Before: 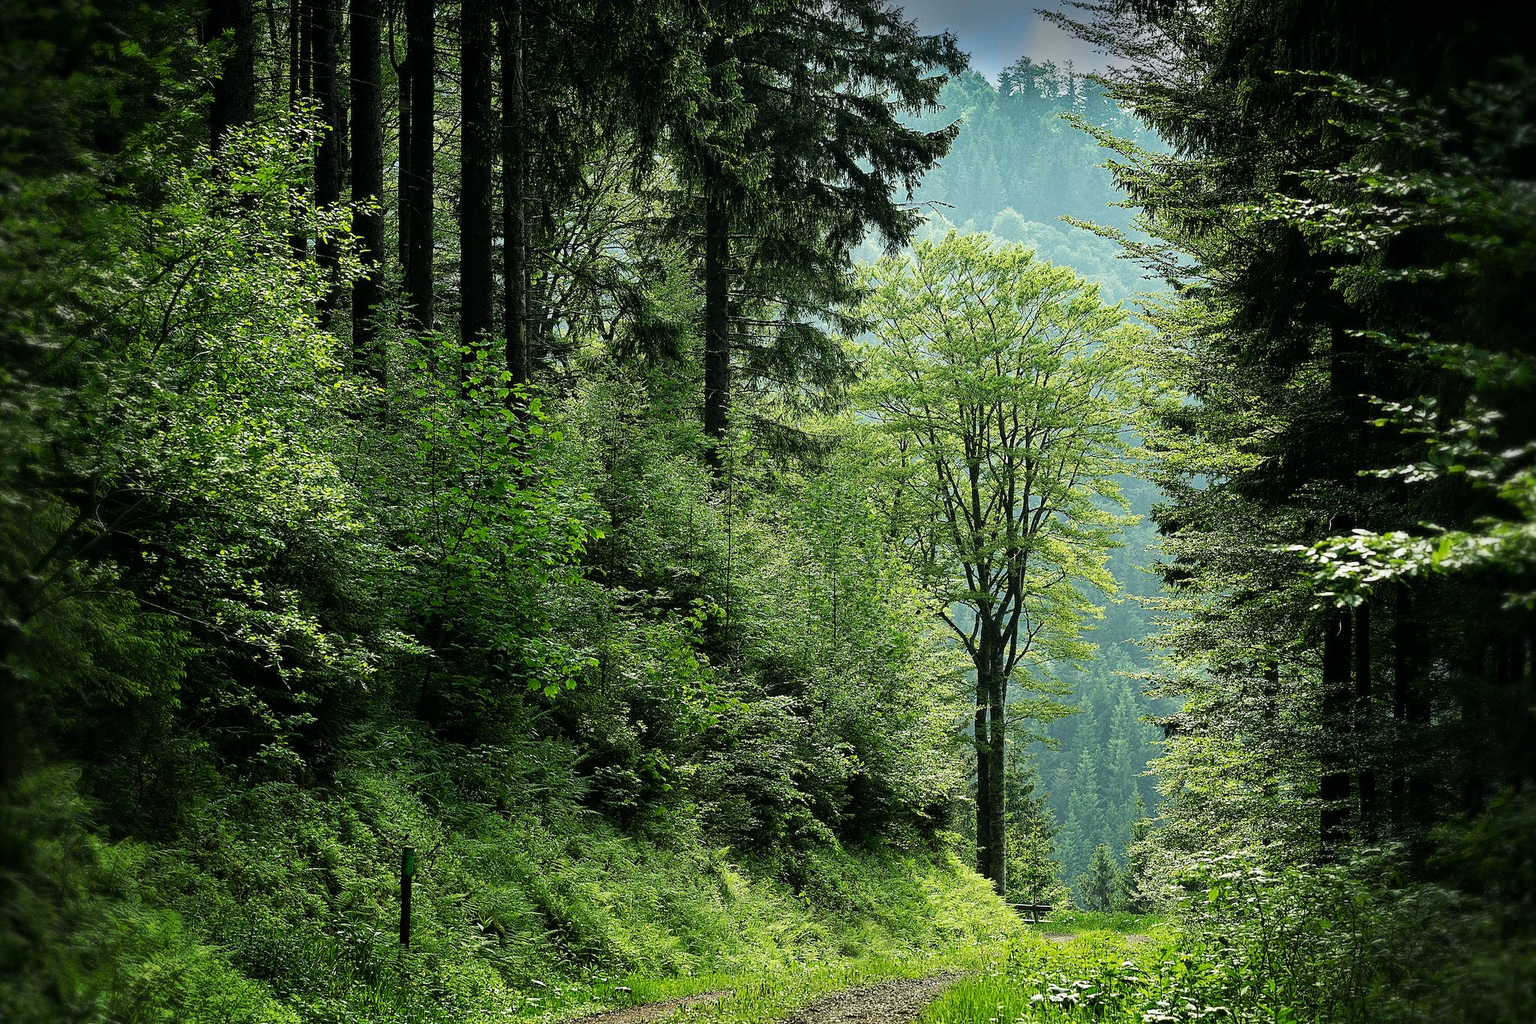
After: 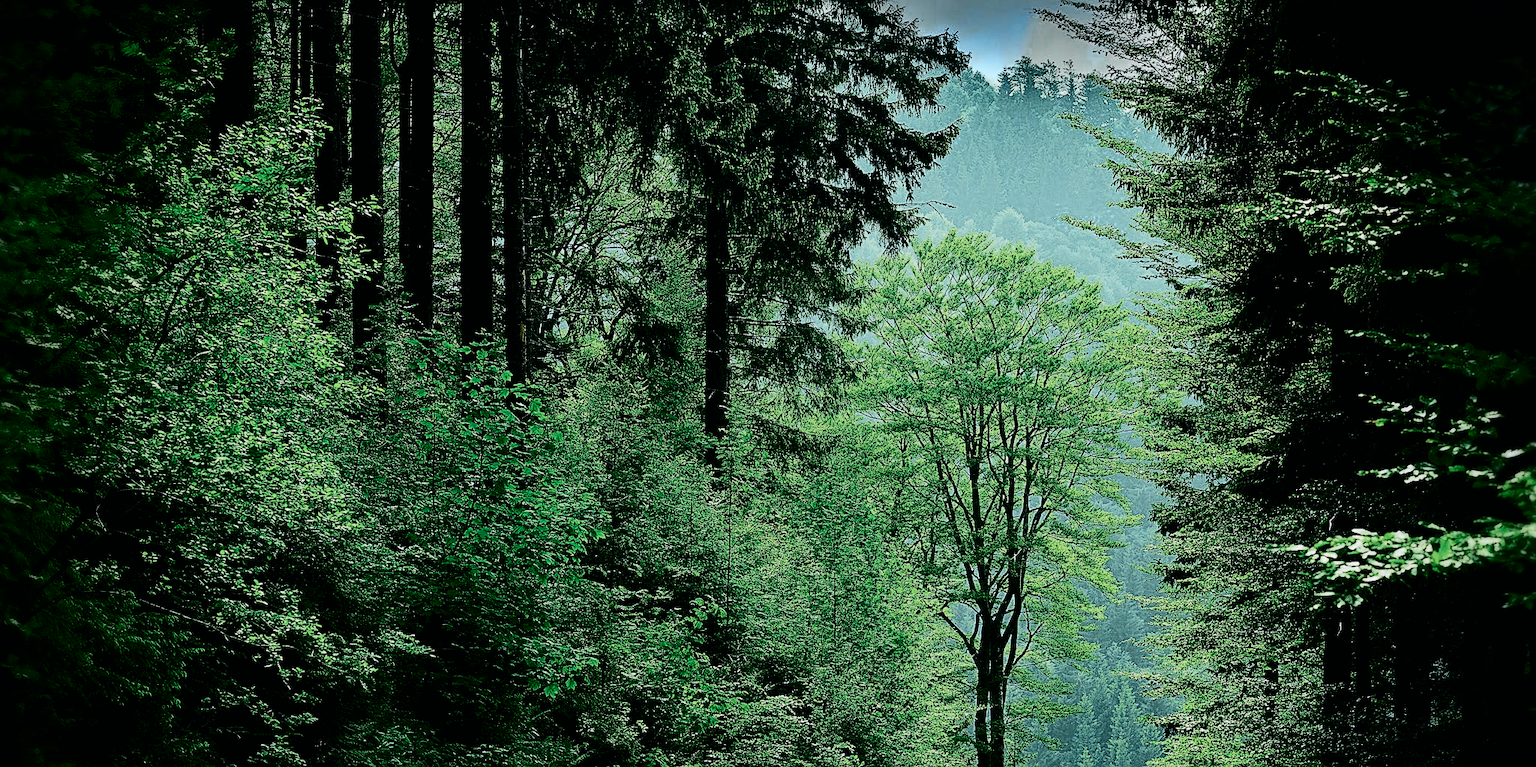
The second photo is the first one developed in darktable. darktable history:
sharpen: on, module defaults
contrast brightness saturation: contrast 0.2, brightness -0.11, saturation 0.1
color zones: curves: ch0 [(0, 0.5) (0.125, 0.4) (0.25, 0.5) (0.375, 0.4) (0.5, 0.4) (0.625, 0.6) (0.75, 0.6) (0.875, 0.5)]; ch1 [(0, 0.35) (0.125, 0.45) (0.25, 0.35) (0.375, 0.35) (0.5, 0.35) (0.625, 0.35) (0.75, 0.45) (0.875, 0.35)]; ch2 [(0, 0.6) (0.125, 0.5) (0.25, 0.5) (0.375, 0.6) (0.5, 0.6) (0.625, 0.5) (0.75, 0.5) (0.875, 0.5)]
tone curve: curves: ch0 [(0, 0.003) (0.044, 0.032) (0.12, 0.089) (0.19, 0.164) (0.269, 0.269) (0.473, 0.533) (0.595, 0.695) (0.718, 0.823) (0.855, 0.931) (1, 0.982)]; ch1 [(0, 0) (0.243, 0.245) (0.427, 0.387) (0.493, 0.481) (0.501, 0.5) (0.521, 0.528) (0.554, 0.586) (0.607, 0.655) (0.671, 0.735) (0.796, 0.85) (1, 1)]; ch2 [(0, 0) (0.249, 0.216) (0.357, 0.317) (0.448, 0.432) (0.478, 0.492) (0.498, 0.499) (0.517, 0.519) (0.537, 0.57) (0.569, 0.623) (0.61, 0.663) (0.706, 0.75) (0.808, 0.809) (0.991, 0.968)], color space Lab, independent channels, preserve colors none
crop: bottom 24.967%
filmic rgb: black relative exposure -7.65 EV, white relative exposure 4.56 EV, hardness 3.61, color science v6 (2022)
